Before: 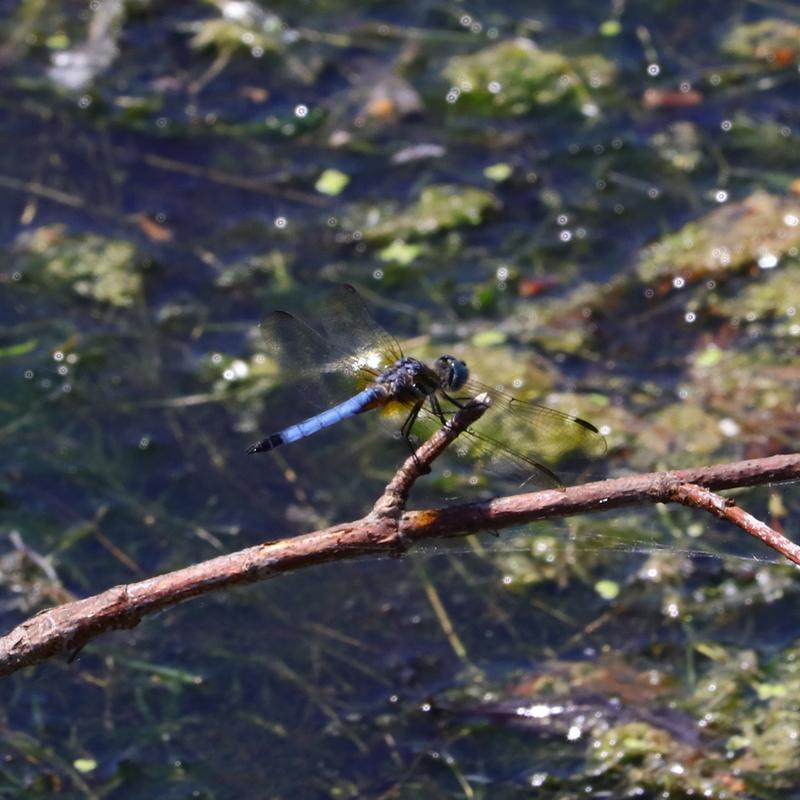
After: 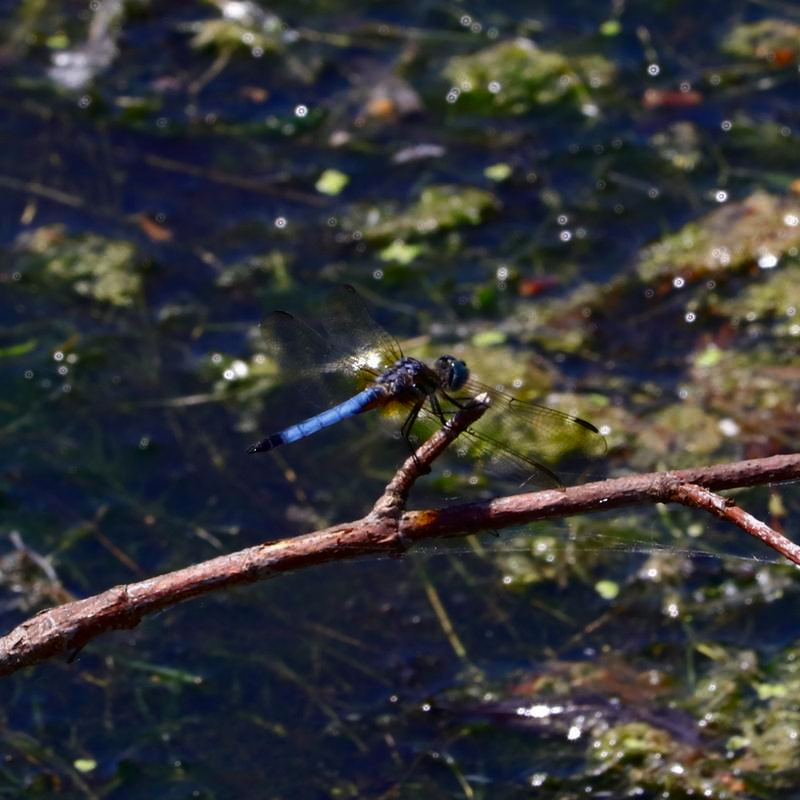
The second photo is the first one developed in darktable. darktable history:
contrast brightness saturation: brightness -0.2, saturation 0.08
